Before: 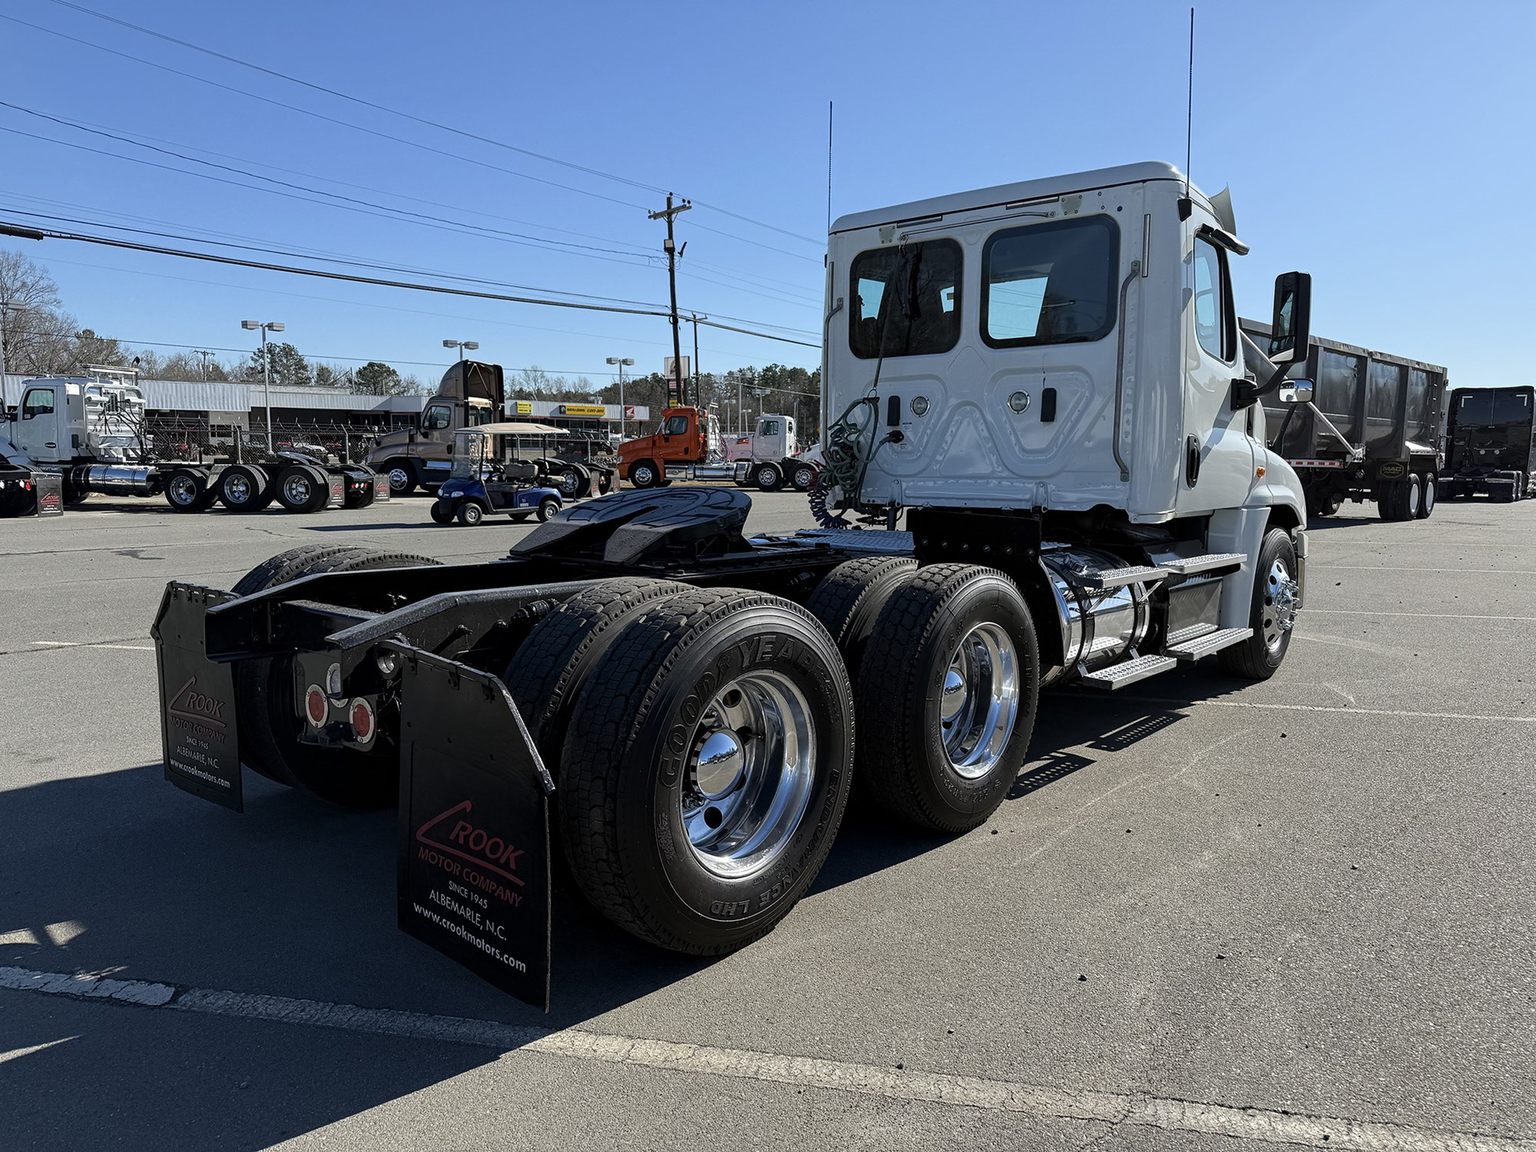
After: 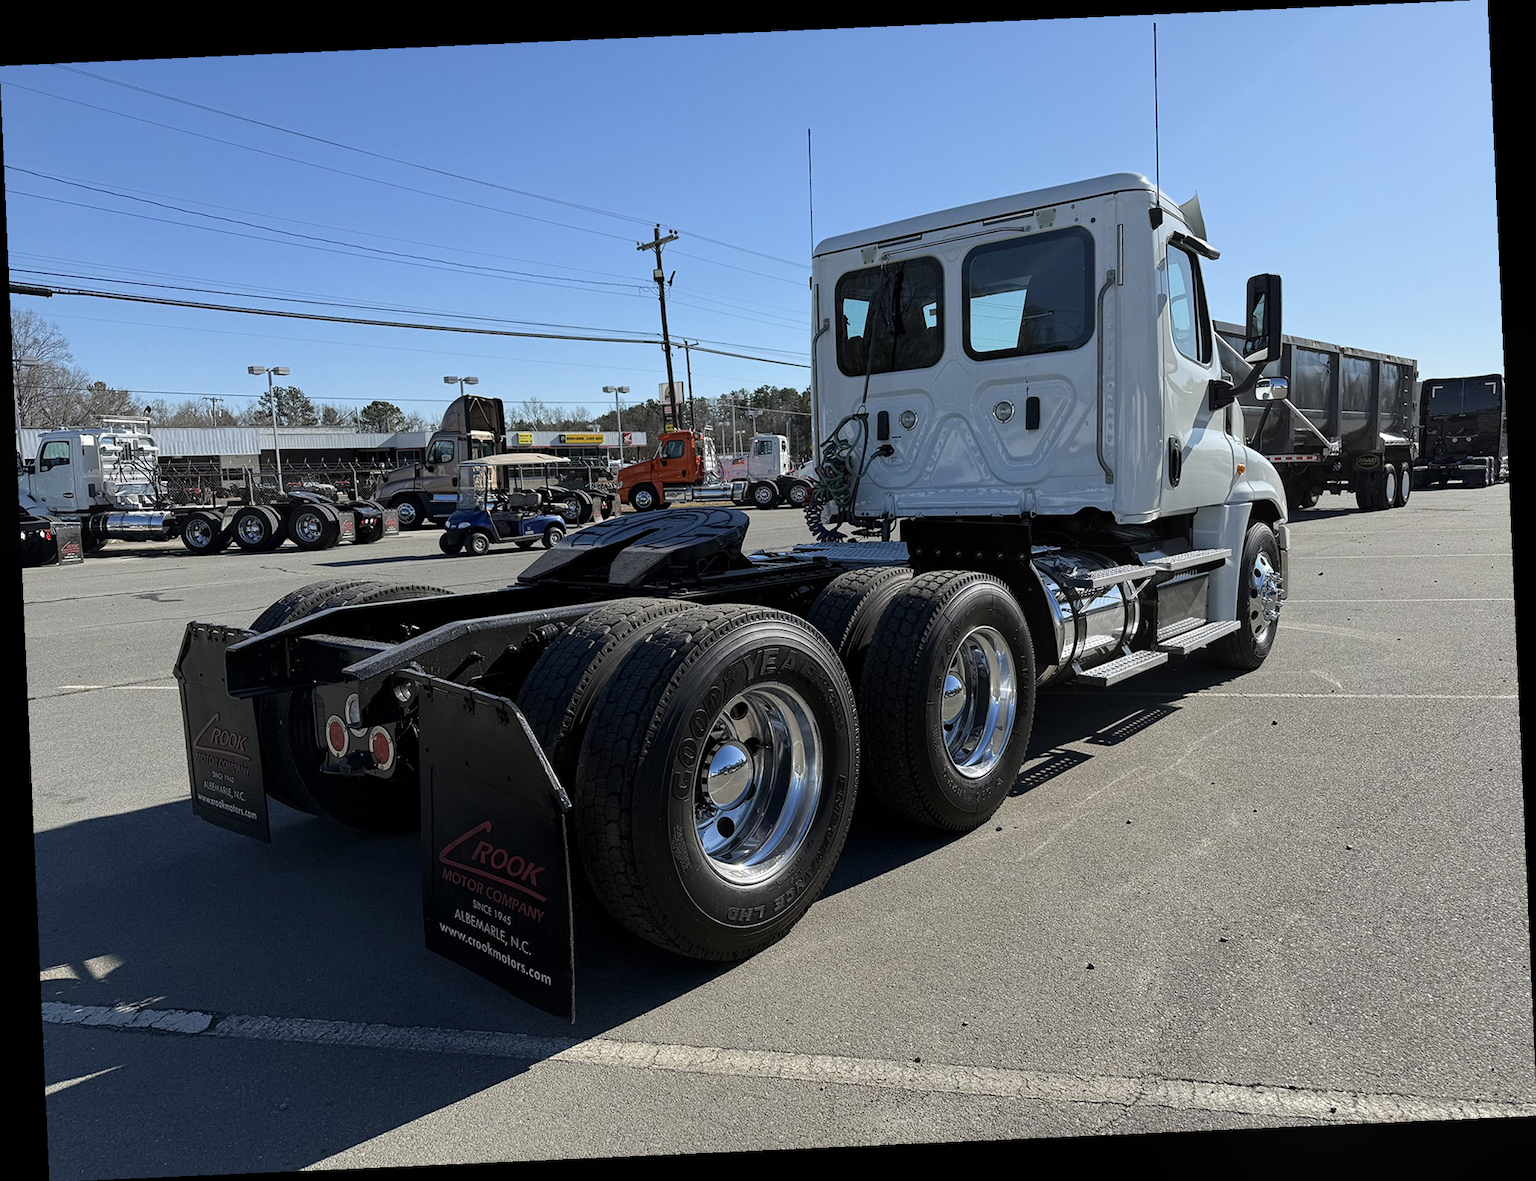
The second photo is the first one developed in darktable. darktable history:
bloom: size 15%, threshold 97%, strength 7%
rotate and perspective: rotation -2.56°, automatic cropping off
